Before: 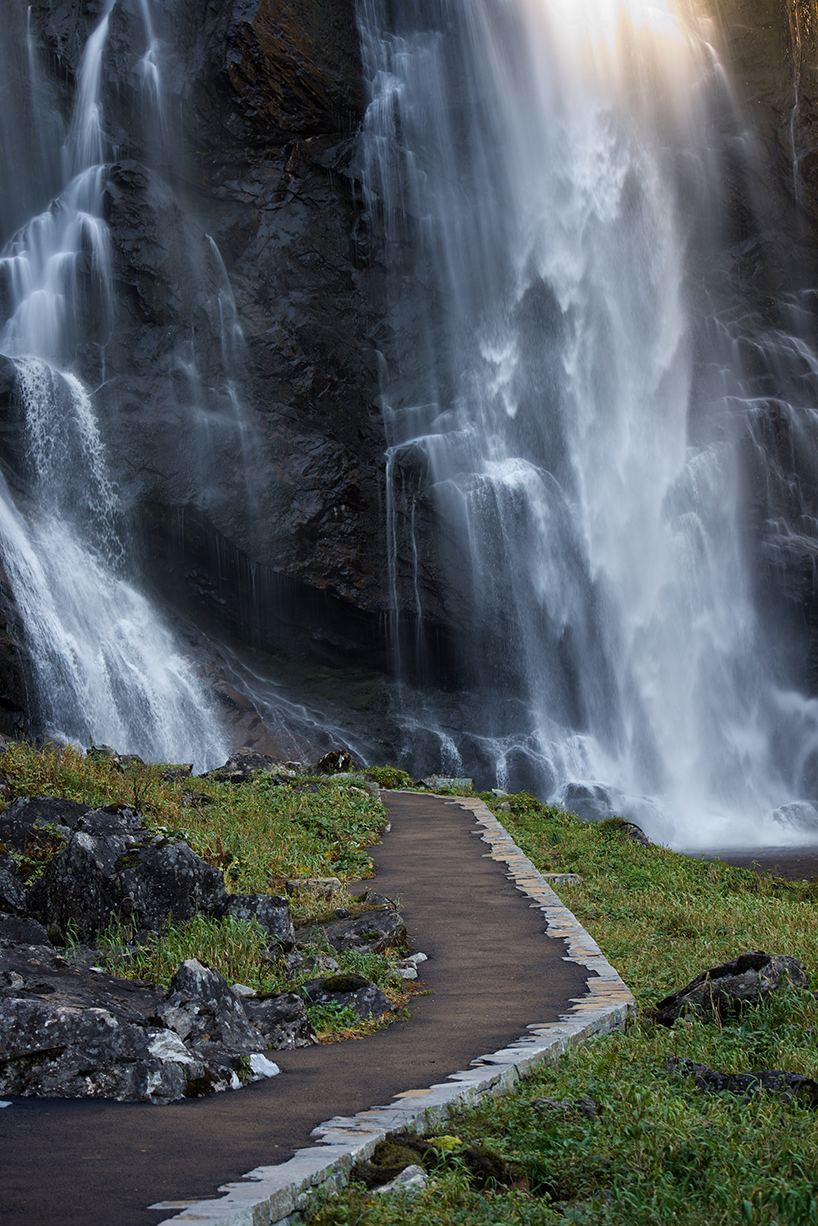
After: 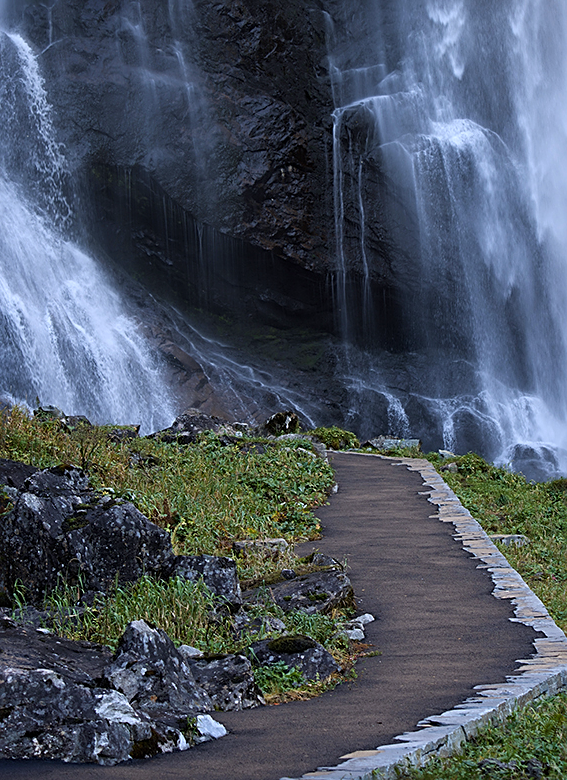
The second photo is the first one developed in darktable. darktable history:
crop: left 6.488%, top 27.668%, right 24.183%, bottom 8.656%
sharpen: on, module defaults
white balance: red 0.967, blue 1.119, emerald 0.756
